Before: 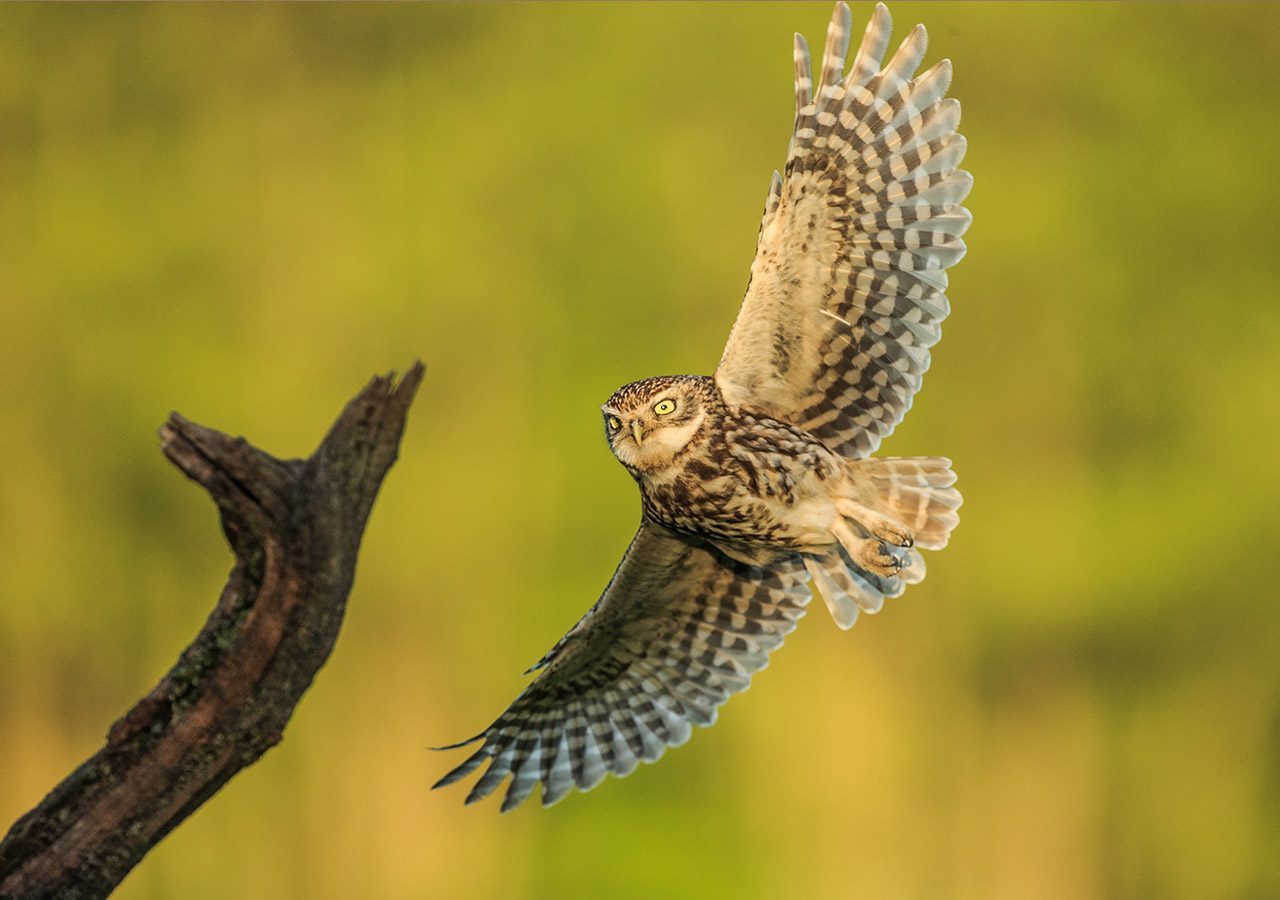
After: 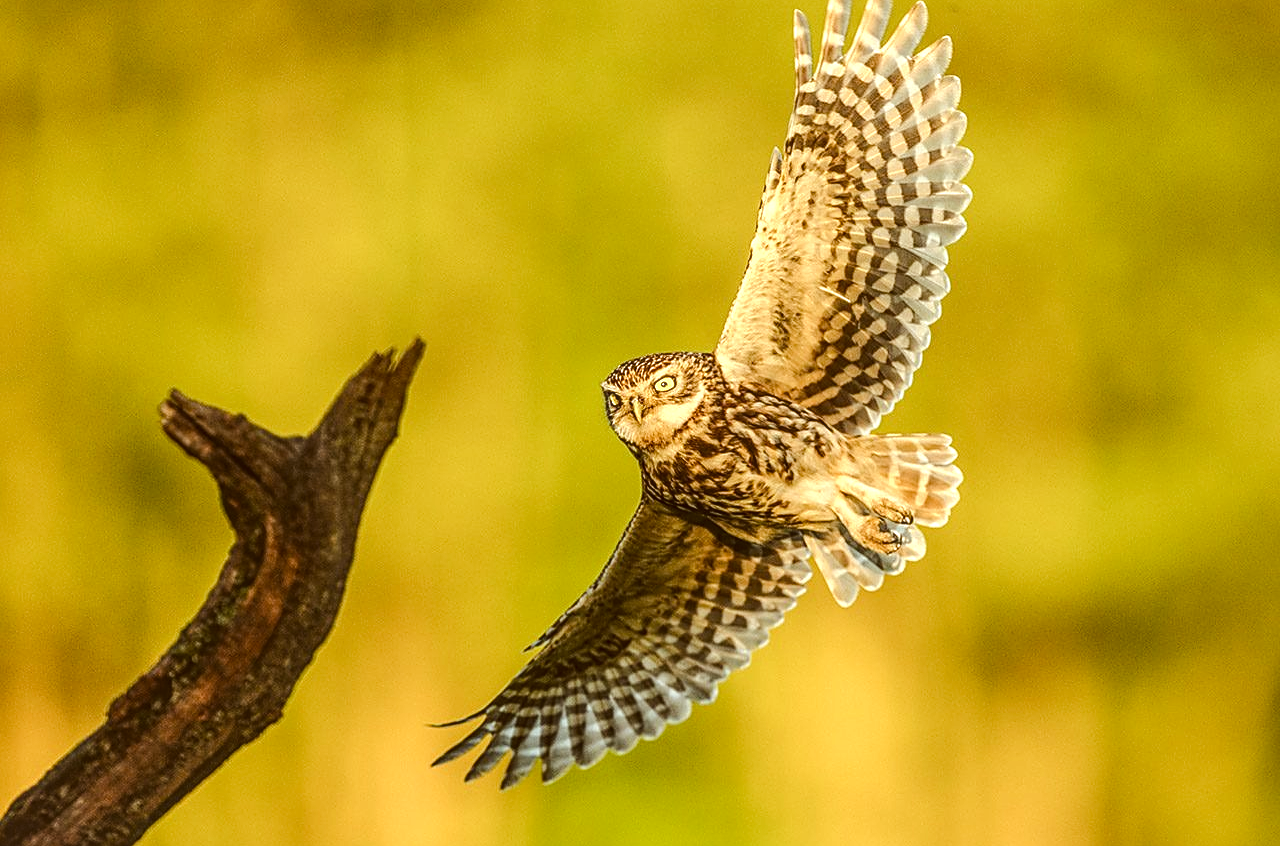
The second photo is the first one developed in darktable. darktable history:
sharpen: amount 0.496
crop and rotate: top 2.656%, bottom 3.282%
exposure: black level correction -0.004, exposure 0.052 EV, compensate exposure bias true, compensate highlight preservation false
color balance rgb: power › luminance 9.757%, power › chroma 2.802%, power › hue 58.44°, global offset › luminance 1.511%, perceptual saturation grading › global saturation 14.362%, perceptual saturation grading › highlights -25.569%, perceptual saturation grading › shadows 29.77%, perceptual brilliance grading › highlights 6.273%, perceptual brilliance grading › mid-tones 17.37%, perceptual brilliance grading › shadows -5.397%
local contrast: detail 150%
